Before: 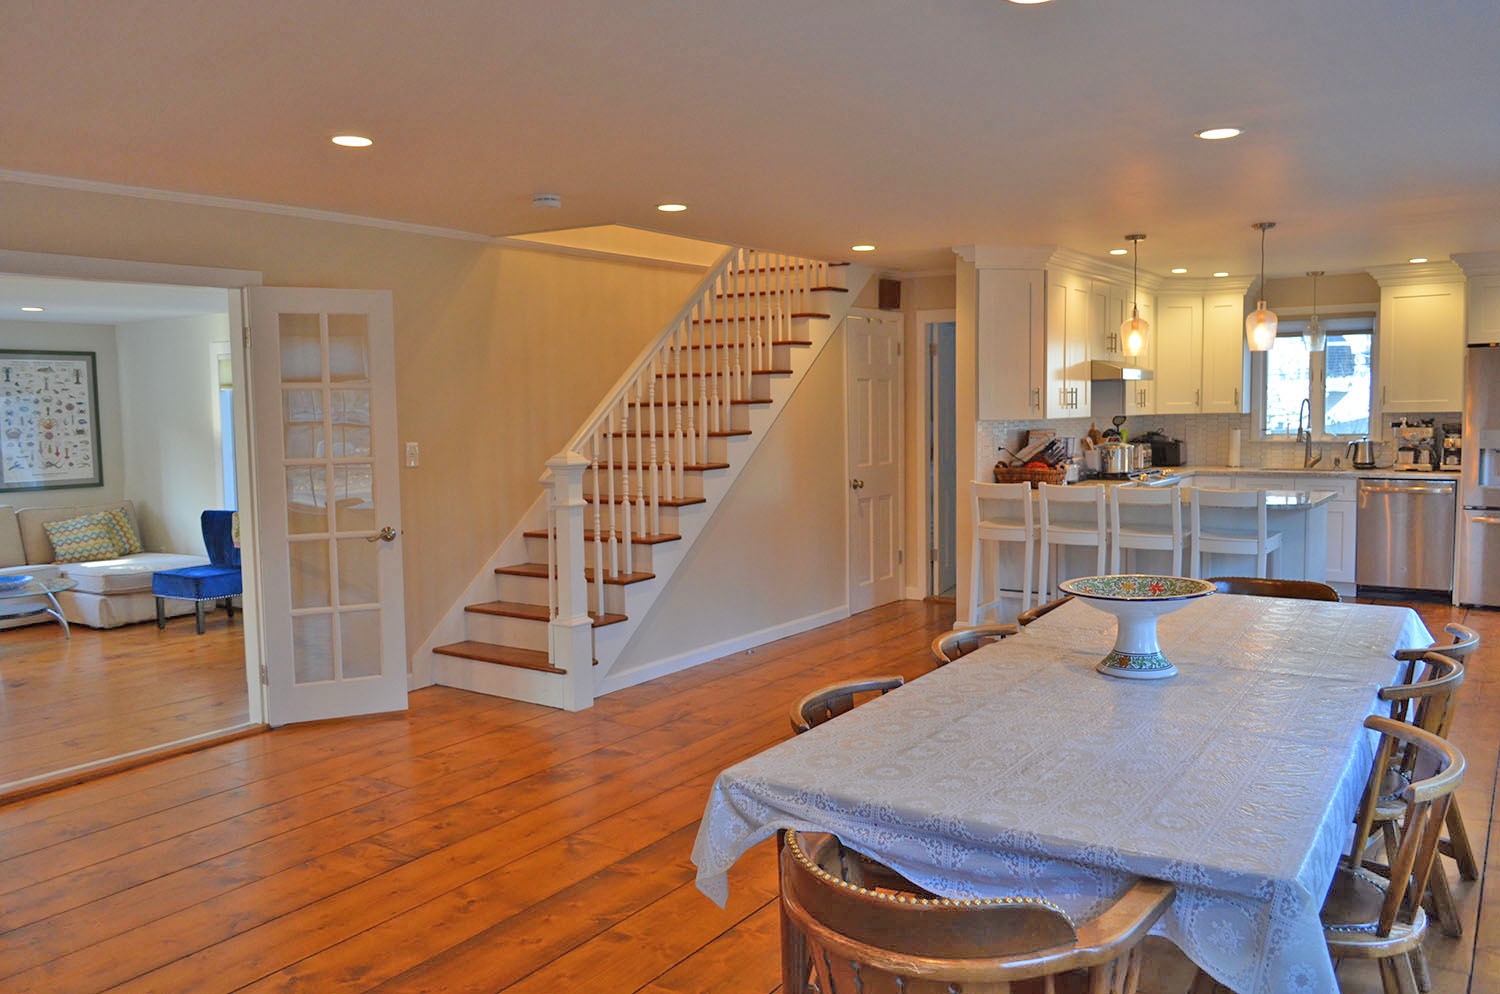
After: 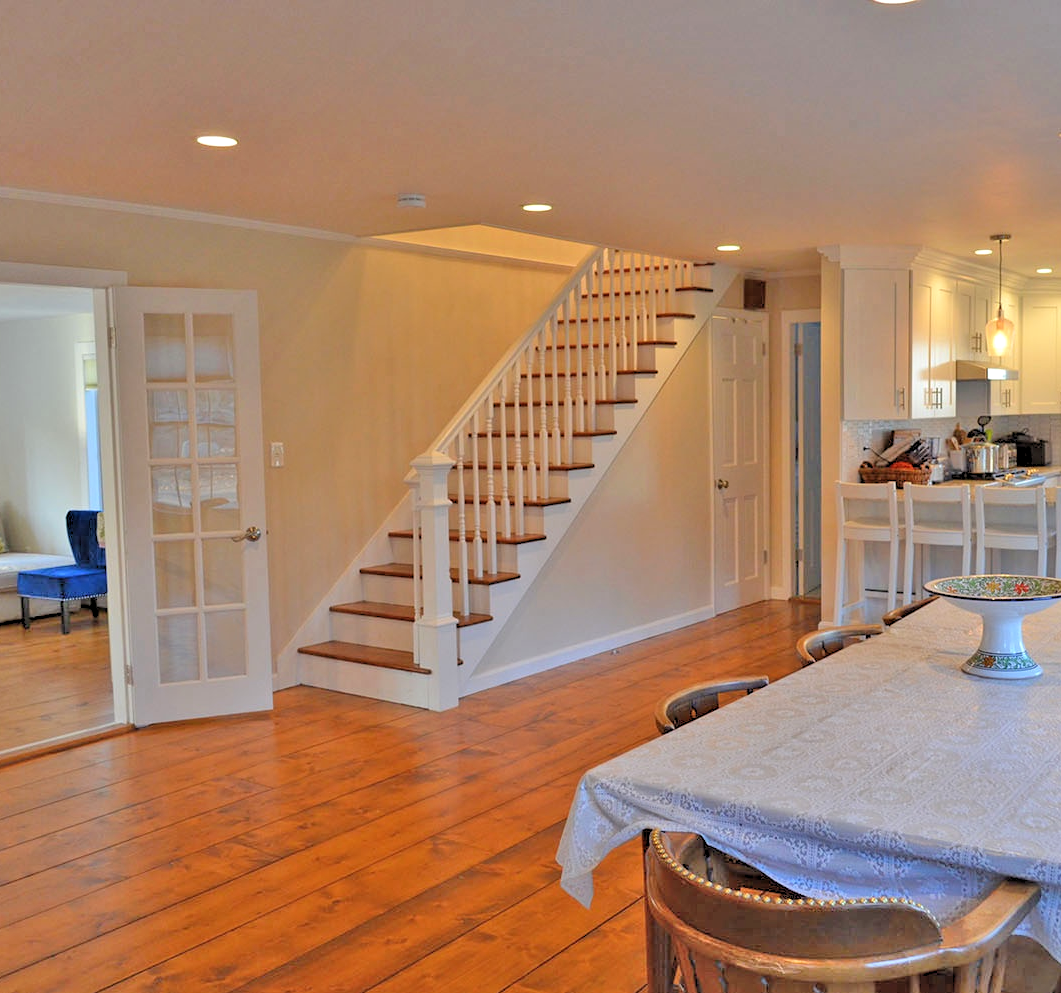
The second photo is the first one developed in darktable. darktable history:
rgb levels: levels [[0.013, 0.434, 0.89], [0, 0.5, 1], [0, 0.5, 1]]
crop and rotate: left 9.061%, right 20.142%
